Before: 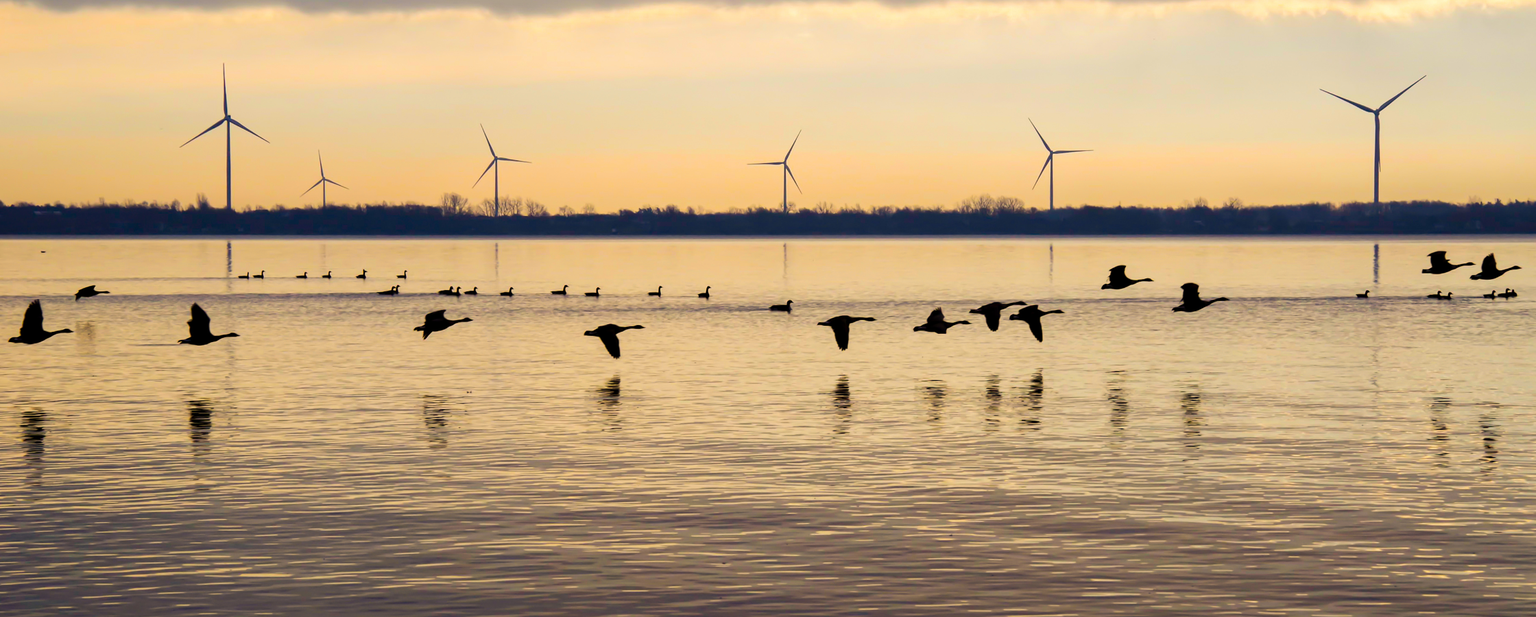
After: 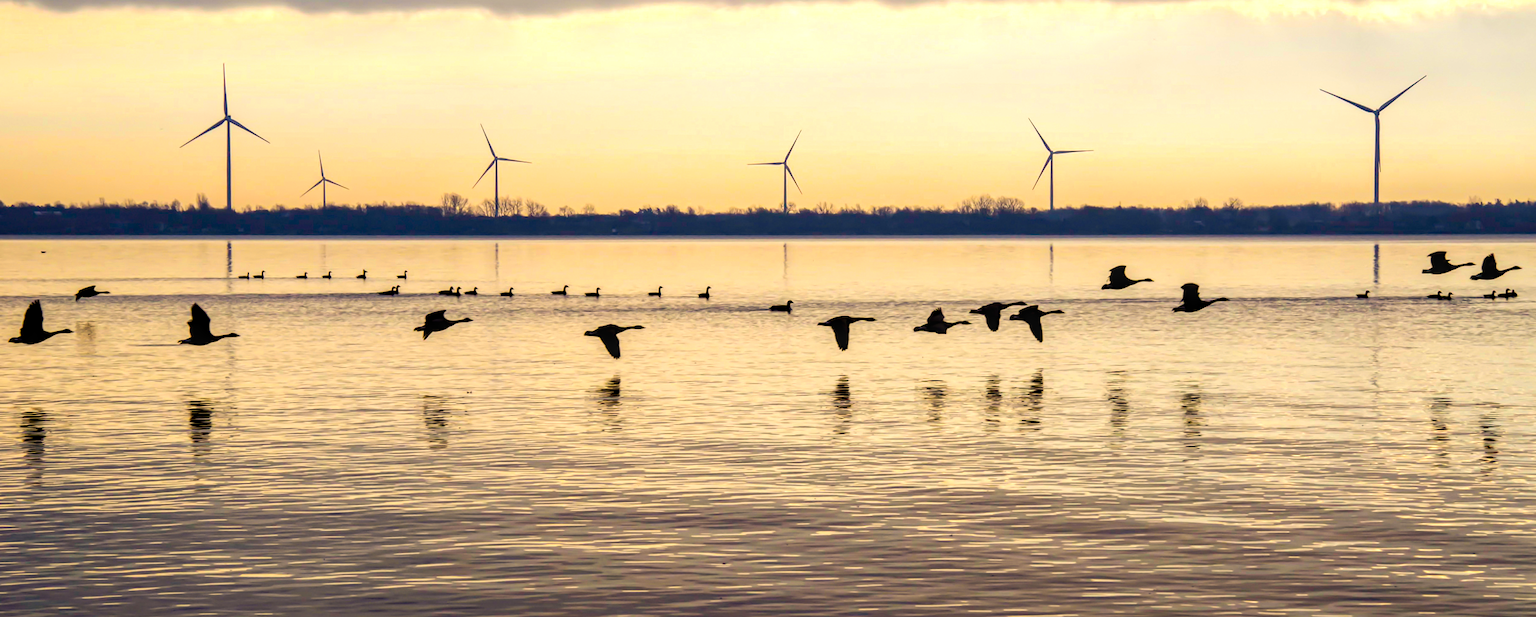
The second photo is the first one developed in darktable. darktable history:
color zones: mix -61.38%
local contrast: detail 130%
exposure: black level correction 0.004, exposure 0.386 EV, compensate exposure bias true, compensate highlight preservation false
